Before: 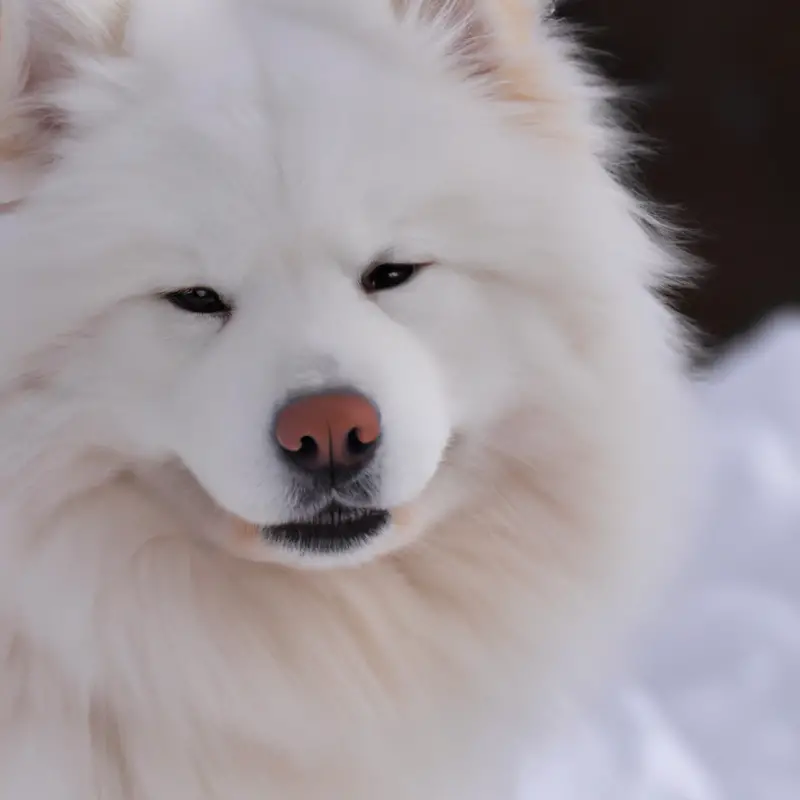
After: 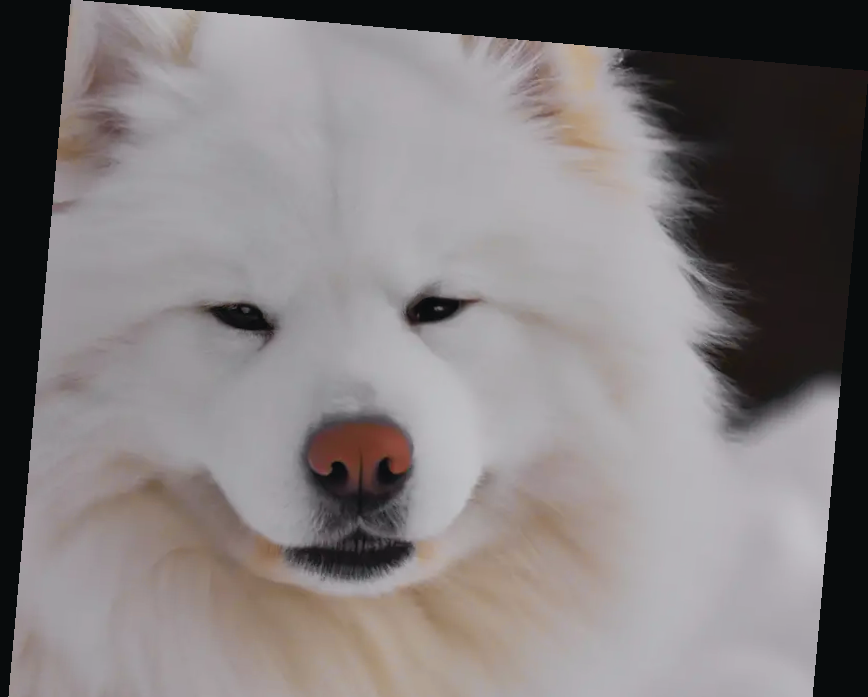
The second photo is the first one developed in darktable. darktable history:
tone curve: curves: ch0 [(0, 0.026) (0.181, 0.223) (0.405, 0.46) (0.456, 0.528) (0.634, 0.728) (0.877, 0.89) (0.984, 0.935)]; ch1 [(0, 0) (0.443, 0.43) (0.492, 0.488) (0.566, 0.579) (0.595, 0.625) (0.65, 0.657) (0.696, 0.725) (1, 1)]; ch2 [(0, 0) (0.33, 0.301) (0.421, 0.443) (0.447, 0.489) (0.495, 0.494) (0.537, 0.57) (0.586, 0.591) (0.663, 0.686) (1, 1)], color space Lab, independent channels, preserve colors none
rotate and perspective: rotation 5.12°, automatic cropping off
exposure: black level correction 0, exposure -0.721 EV, compensate highlight preservation false
crop: bottom 19.644%
